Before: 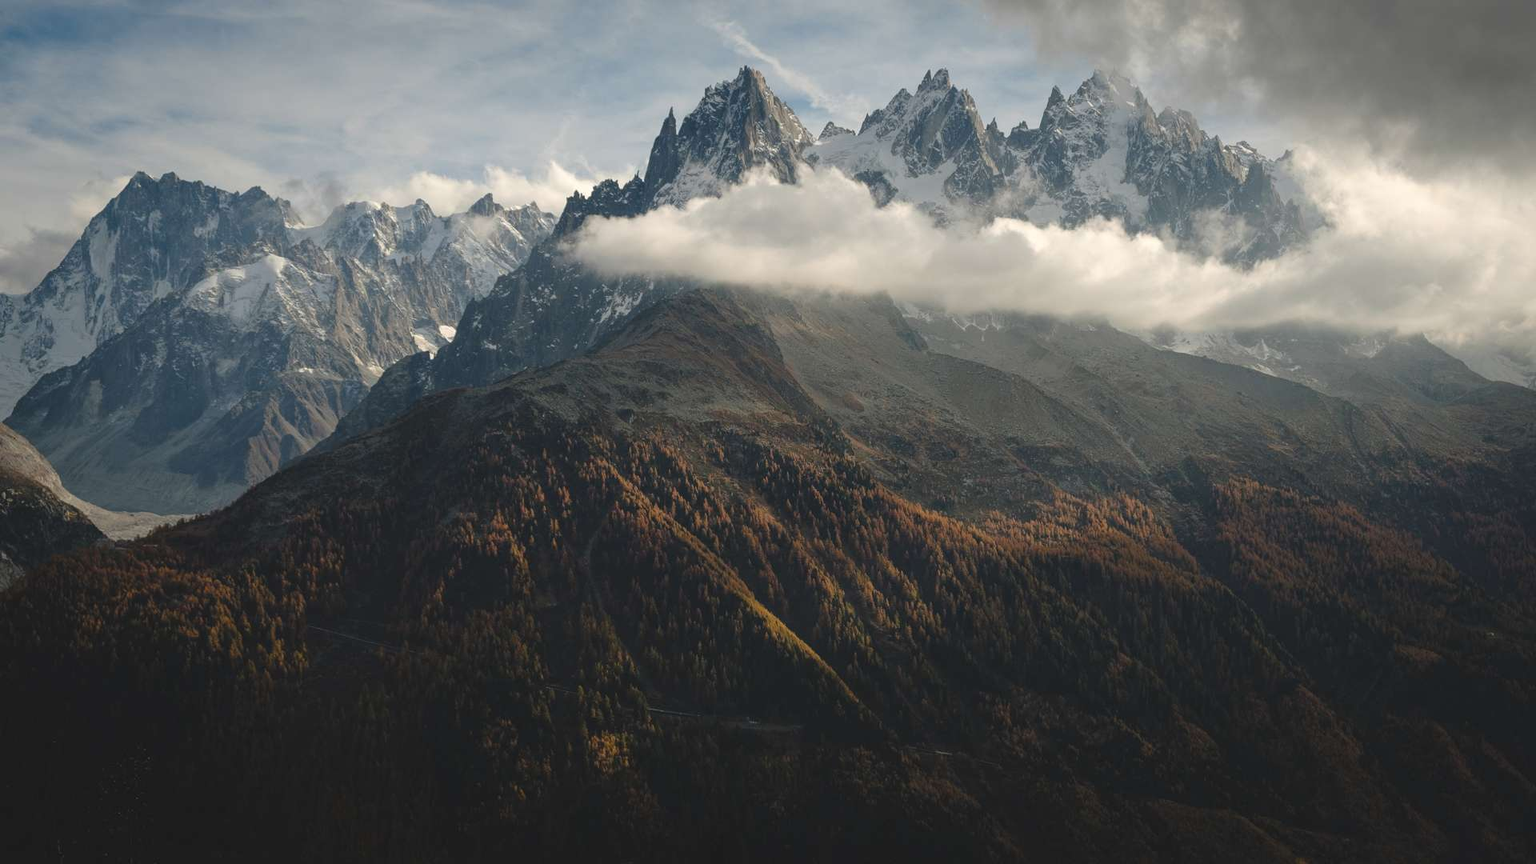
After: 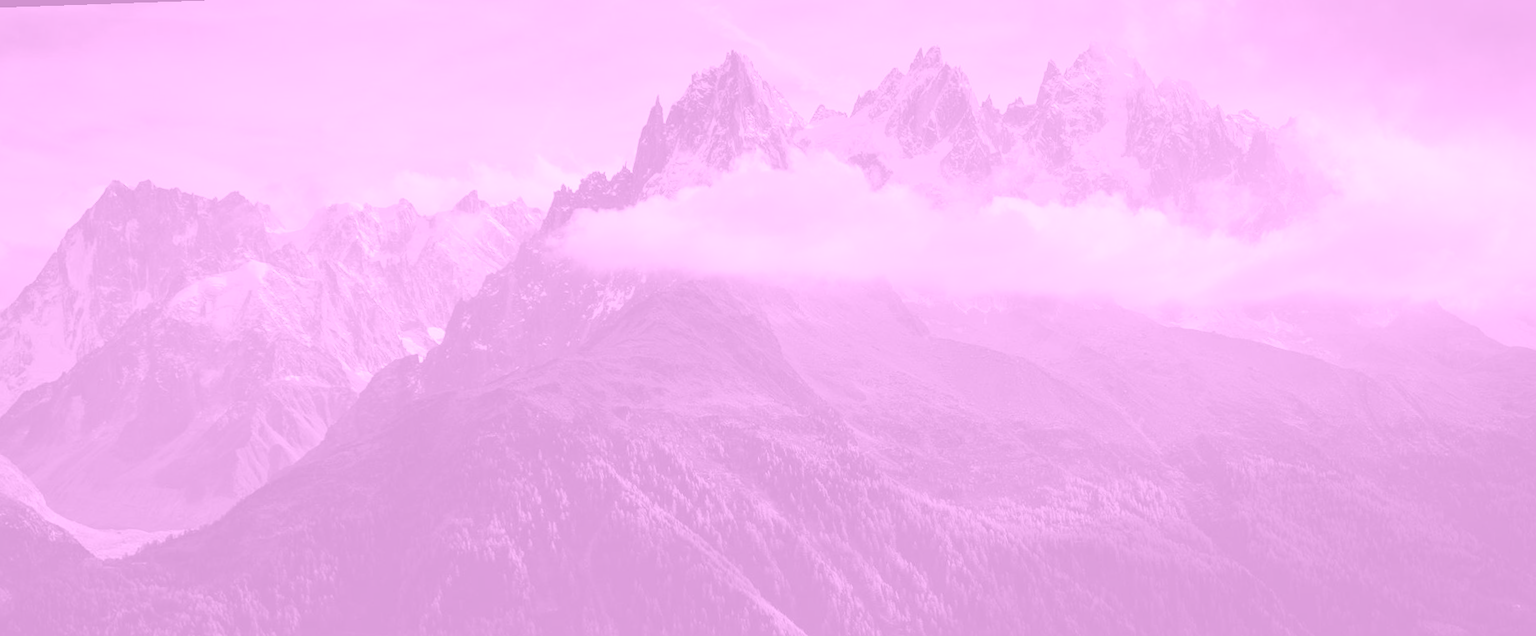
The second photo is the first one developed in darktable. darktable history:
white balance: red 1.009, blue 0.985
colorize: hue 331.2°, saturation 75%, source mix 30.28%, lightness 70.52%, version 1
crop: bottom 24.988%
rotate and perspective: rotation -2°, crop left 0.022, crop right 0.978, crop top 0.049, crop bottom 0.951
